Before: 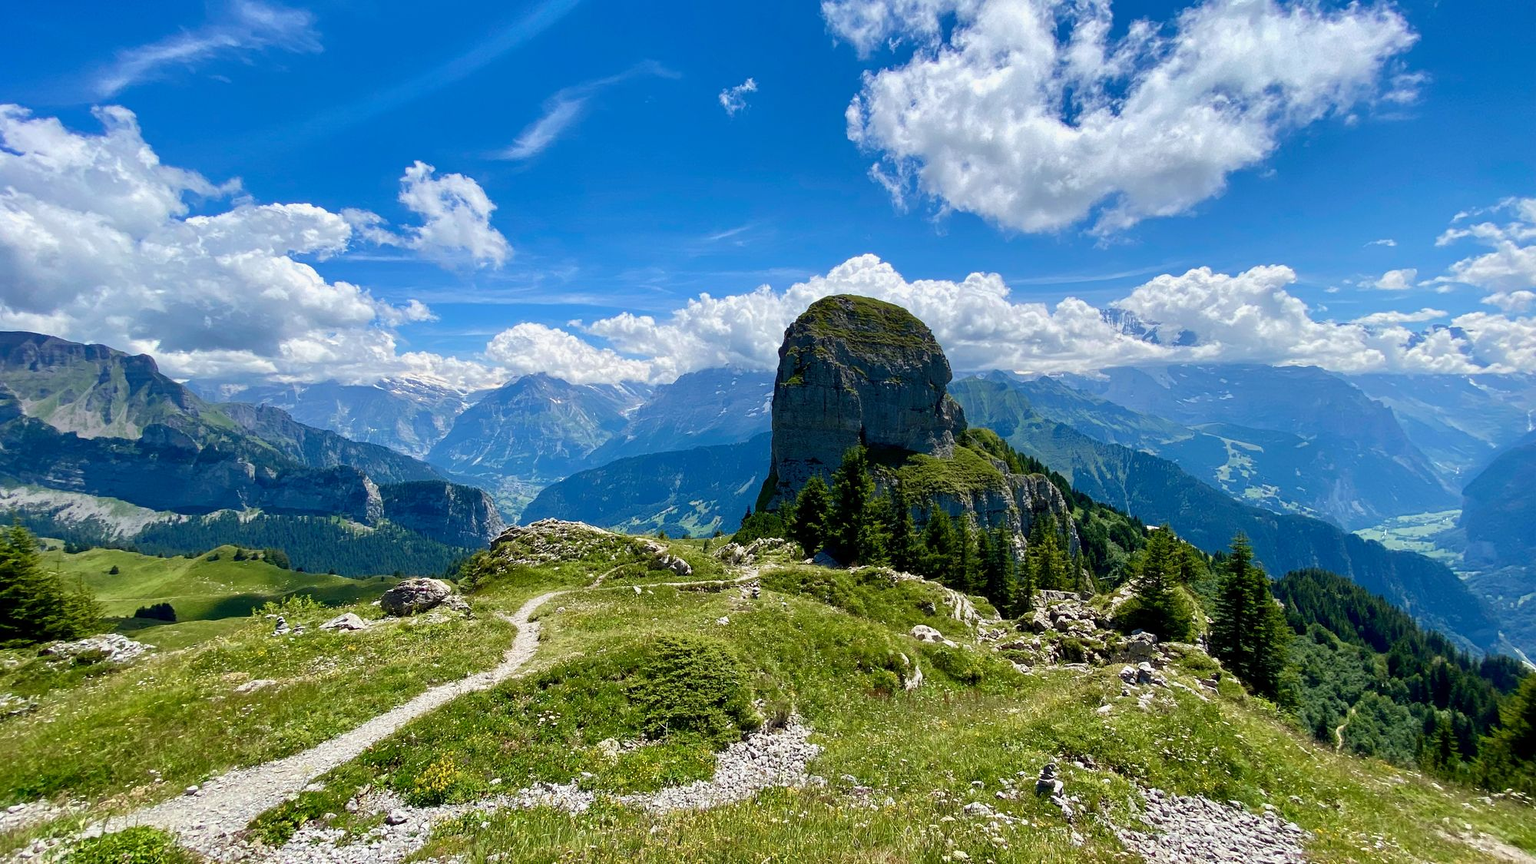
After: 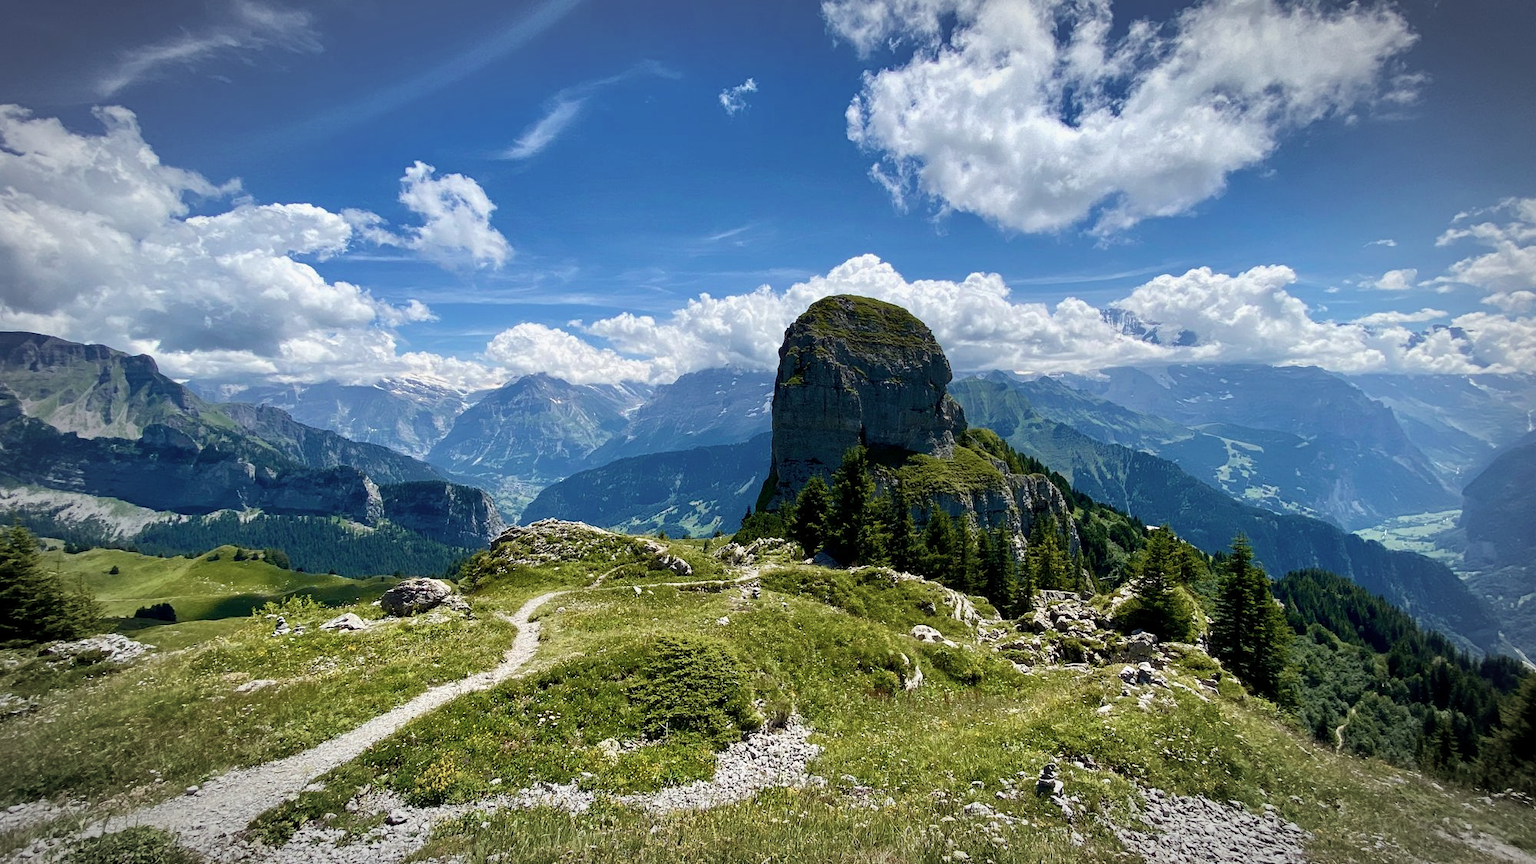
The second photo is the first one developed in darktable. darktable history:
contrast brightness saturation: contrast 0.104, saturation -0.356
vignetting: automatic ratio true
color balance rgb: power › hue 208.33°, perceptual saturation grading › global saturation 33.69%
